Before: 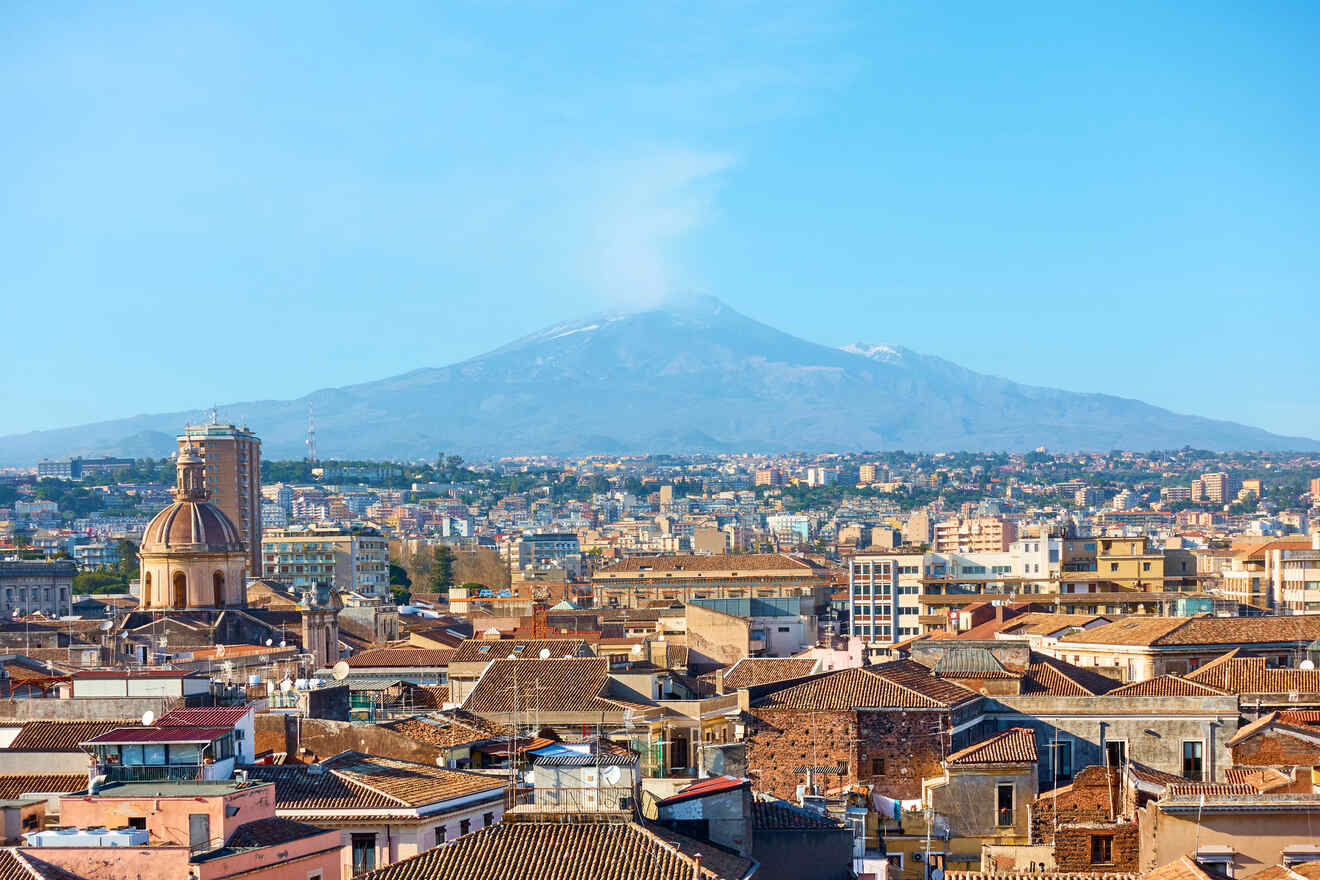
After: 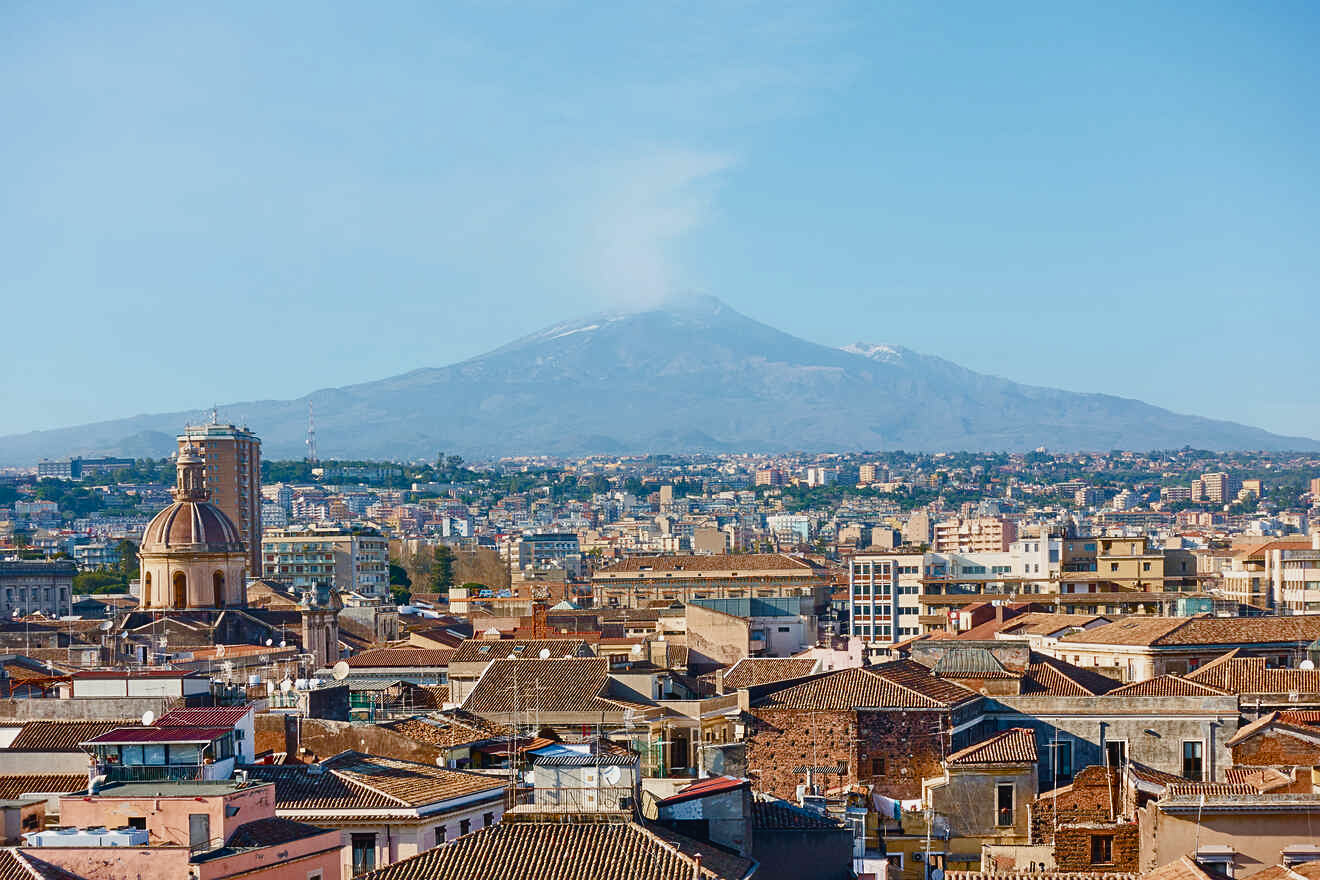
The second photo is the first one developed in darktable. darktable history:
color balance rgb: shadows lift › luminance -10%, shadows lift › chroma 1%, shadows lift › hue 113°, power › luminance -15%, highlights gain › chroma 0.2%, highlights gain › hue 333°, global offset › luminance 0.5%, perceptual saturation grading › global saturation 20%, perceptual saturation grading › highlights -50%, perceptual saturation grading › shadows 25%, contrast -10%
sharpen: amount 0.2
white balance: emerald 1
